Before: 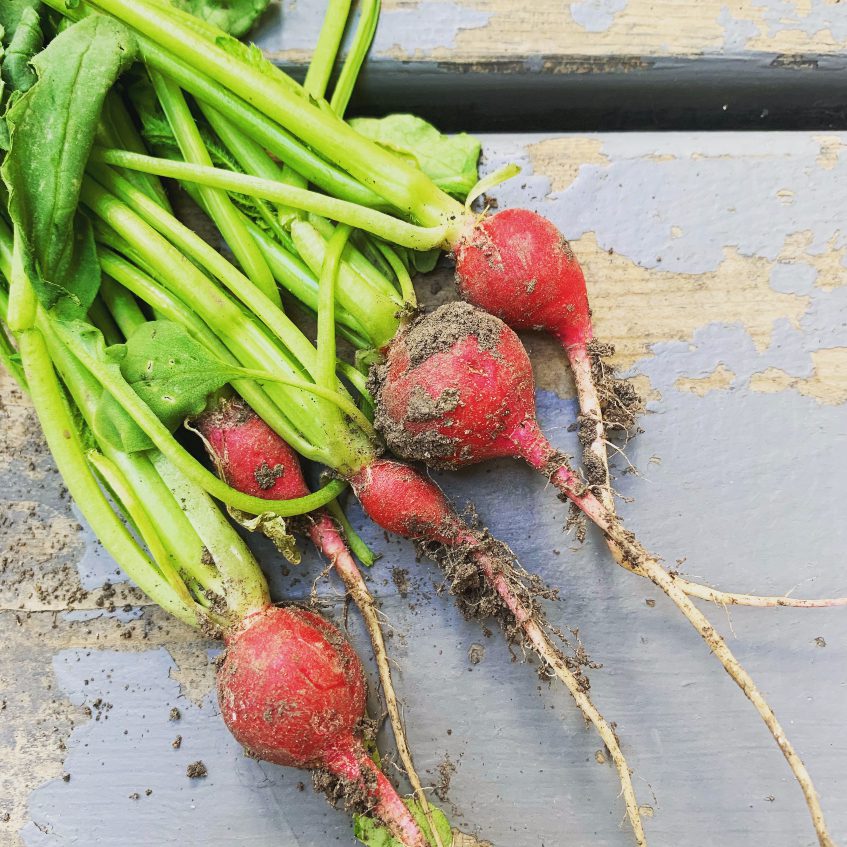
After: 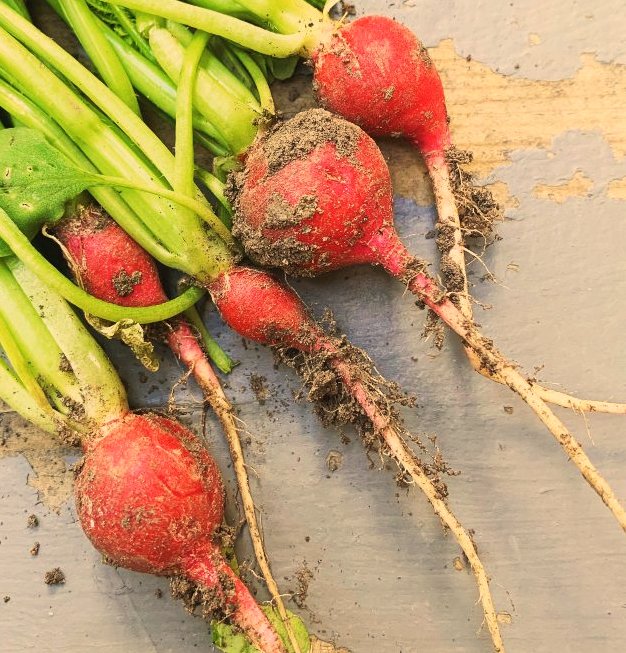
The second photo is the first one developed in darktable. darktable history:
white balance: red 1.138, green 0.996, blue 0.812
crop: left 16.871%, top 22.857%, right 9.116%
